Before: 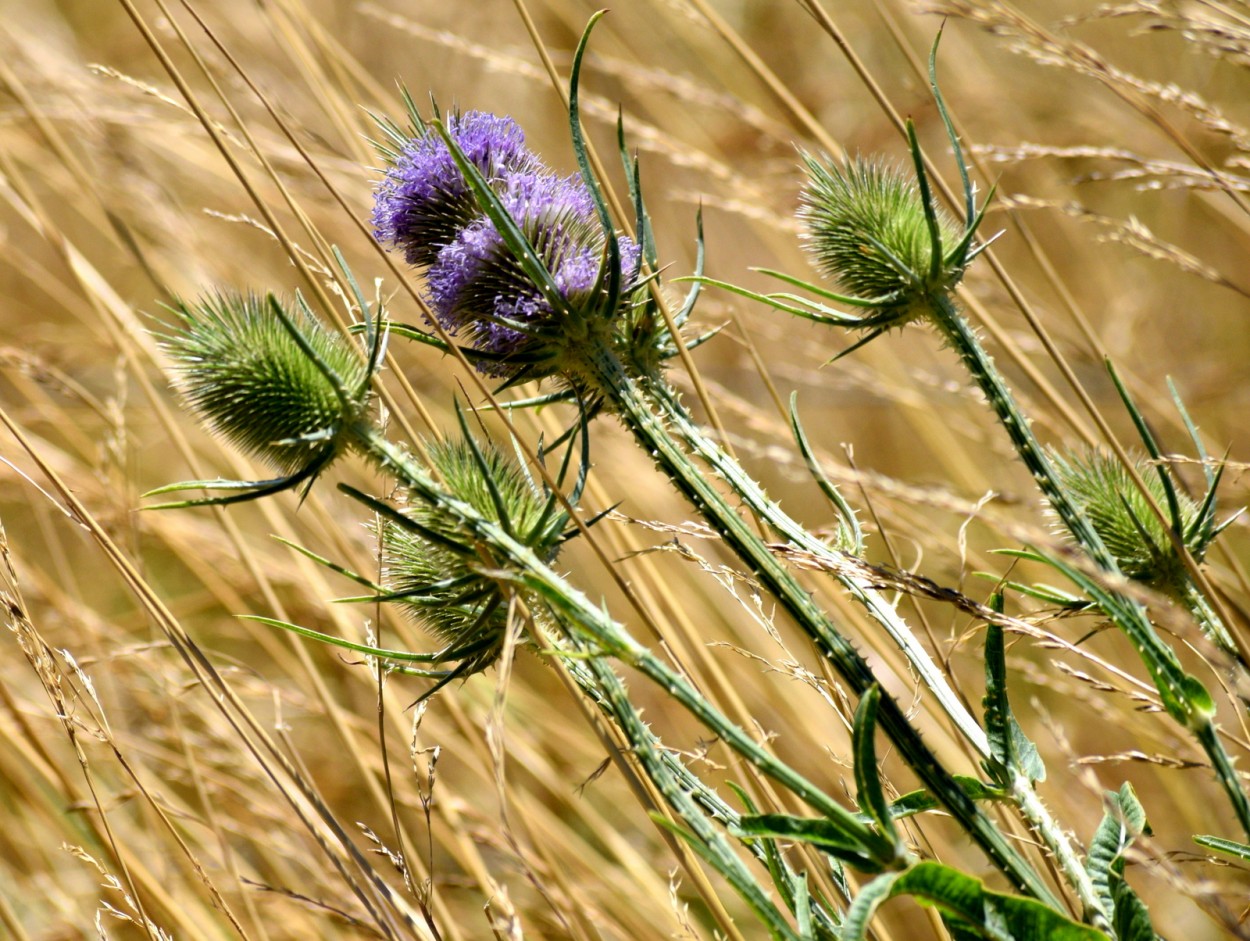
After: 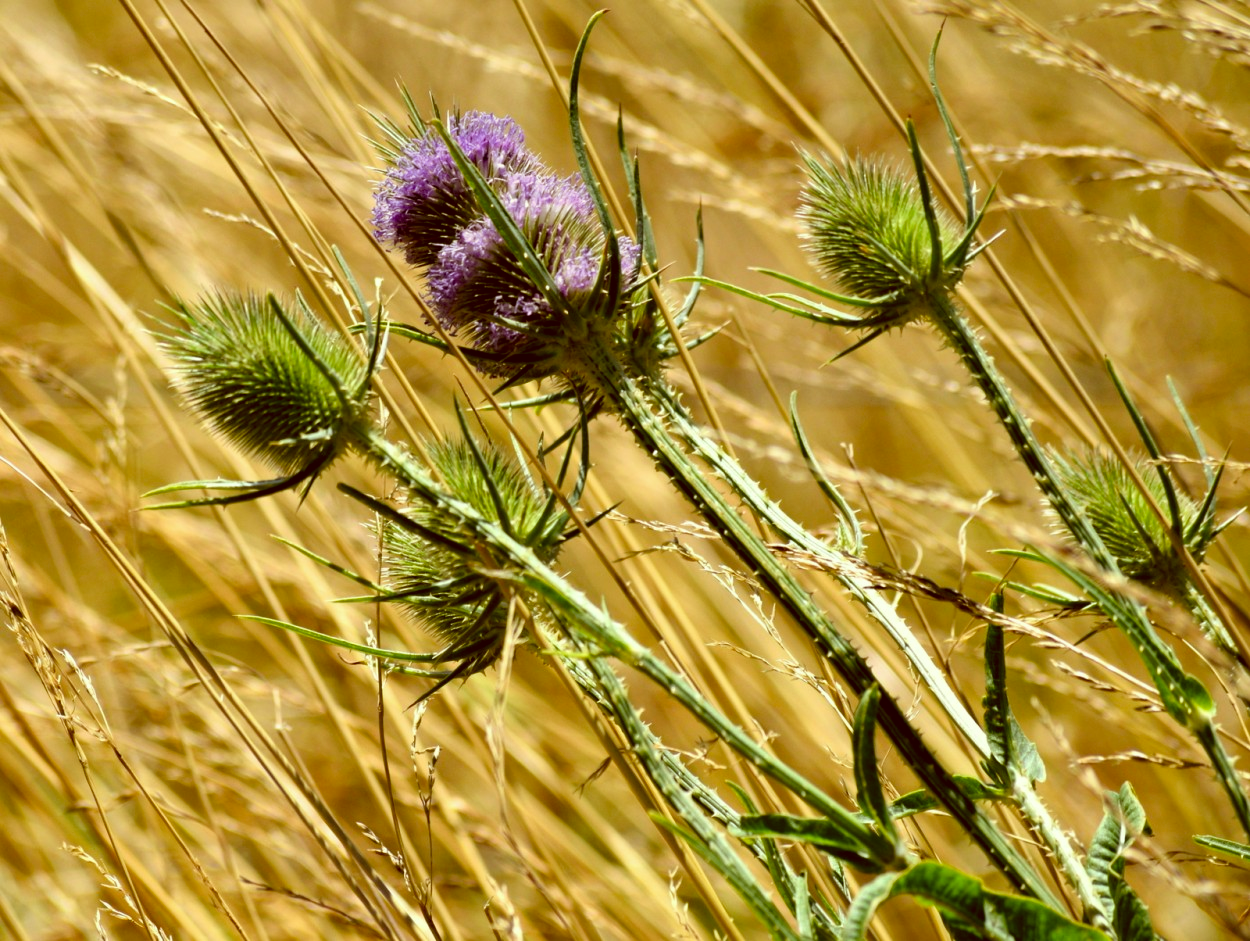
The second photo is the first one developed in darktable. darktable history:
color correction: highlights a* -5.3, highlights b* 9.8, shadows a* 9.53, shadows b* 24.4
